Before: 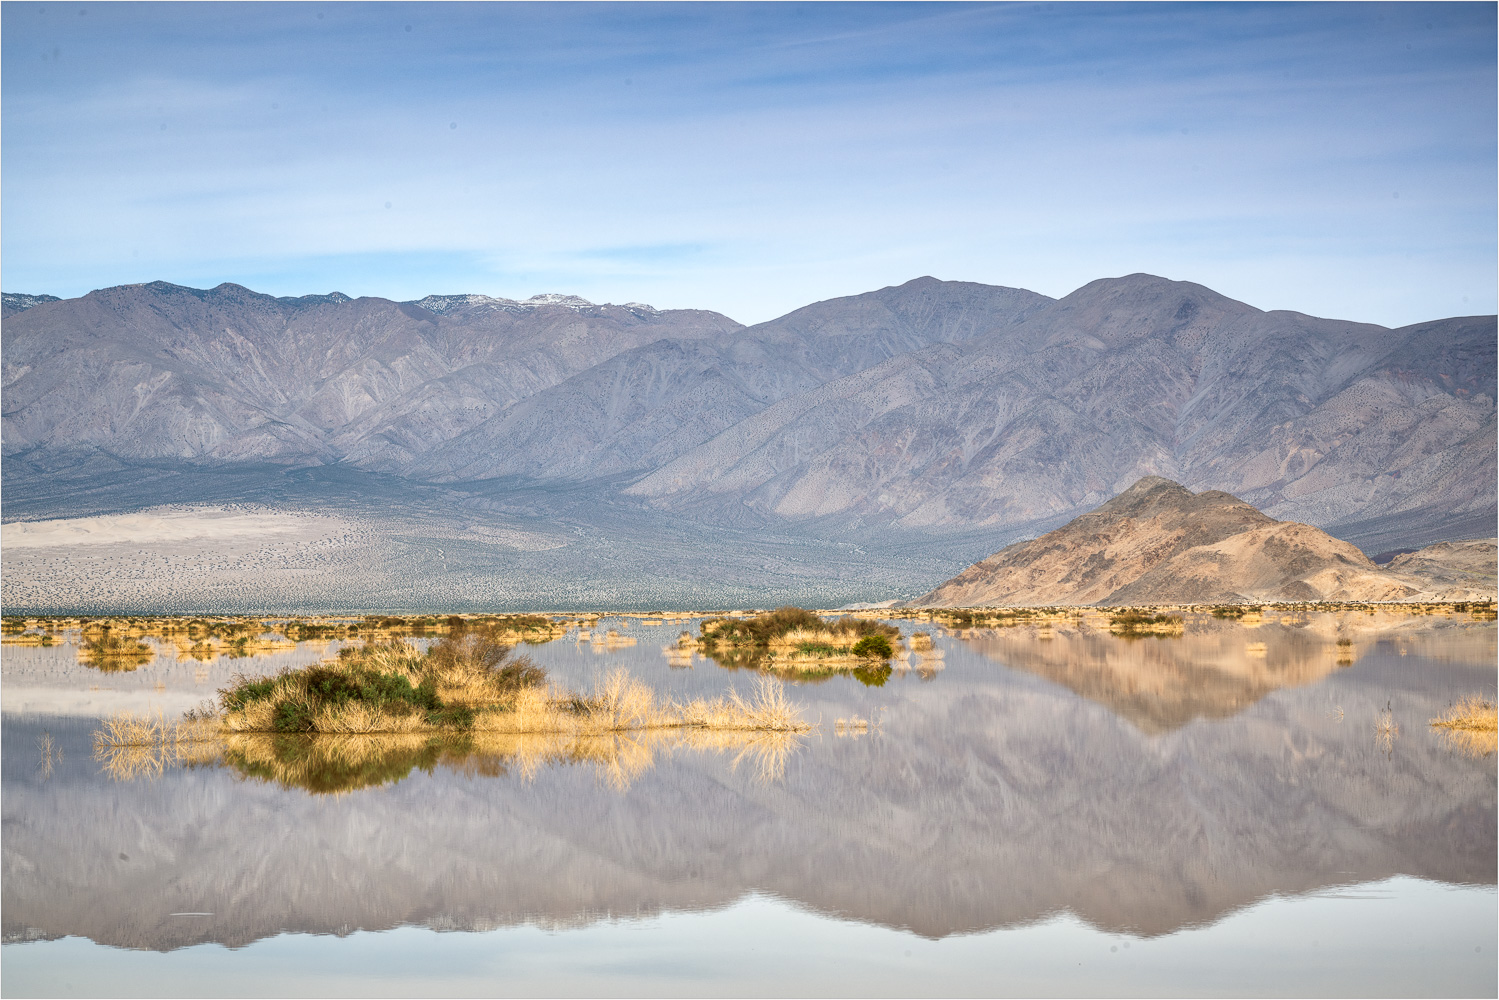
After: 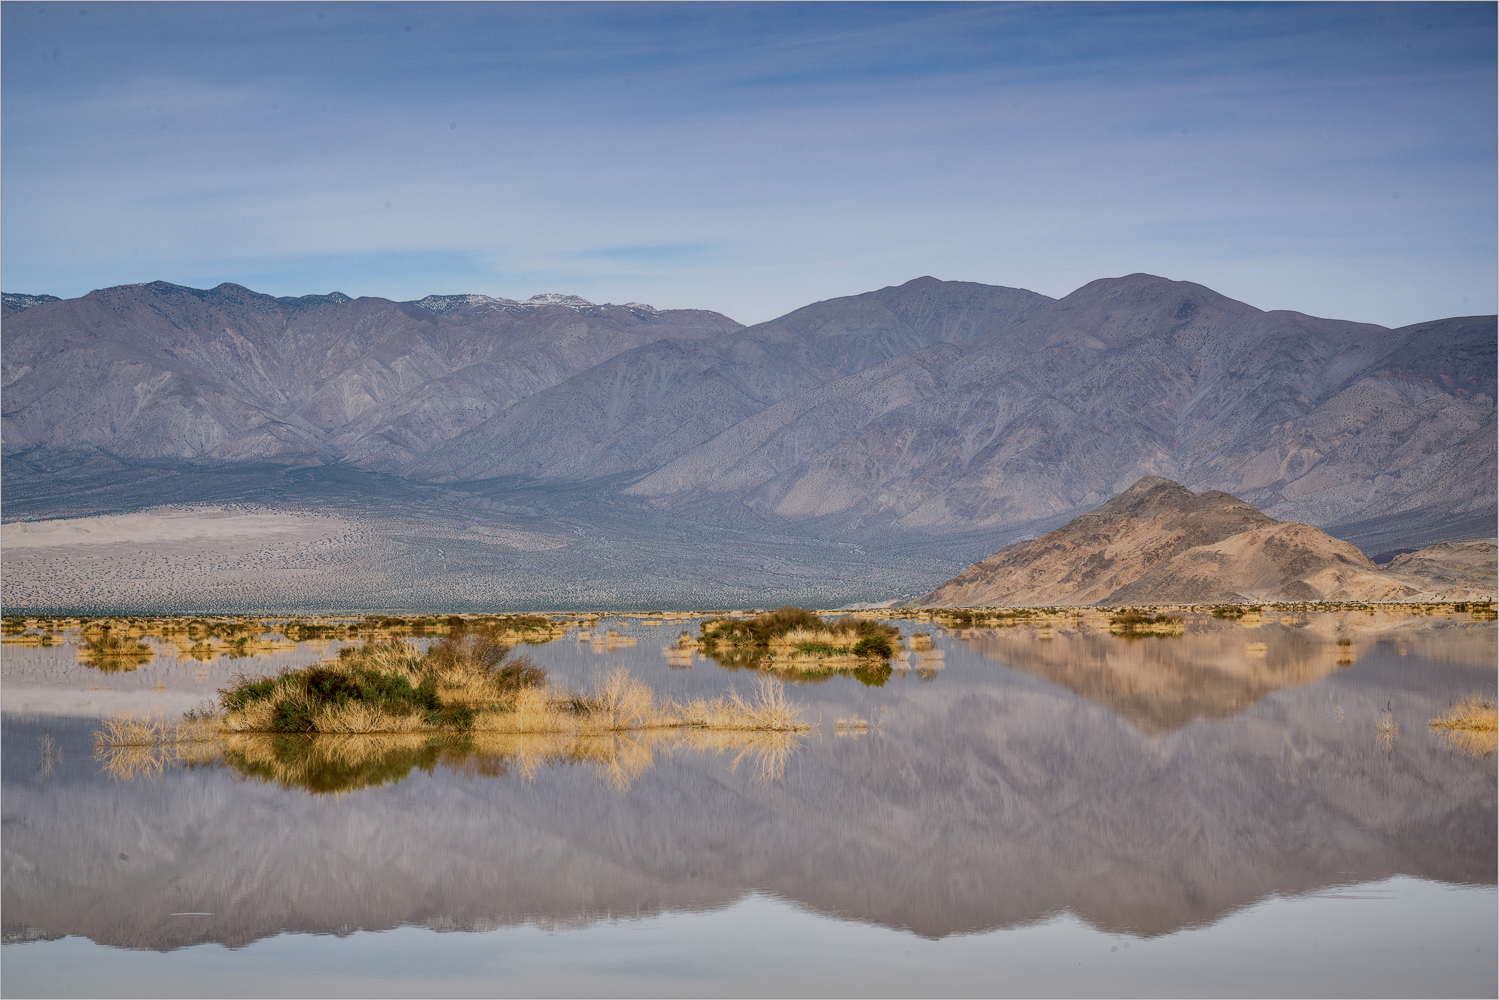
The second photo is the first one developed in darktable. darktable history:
exposure: black level correction 0.009, exposure -0.637 EV, compensate highlight preservation false
white balance: red 1.009, blue 1.027
shadows and highlights: shadows -20, white point adjustment -2, highlights -35
